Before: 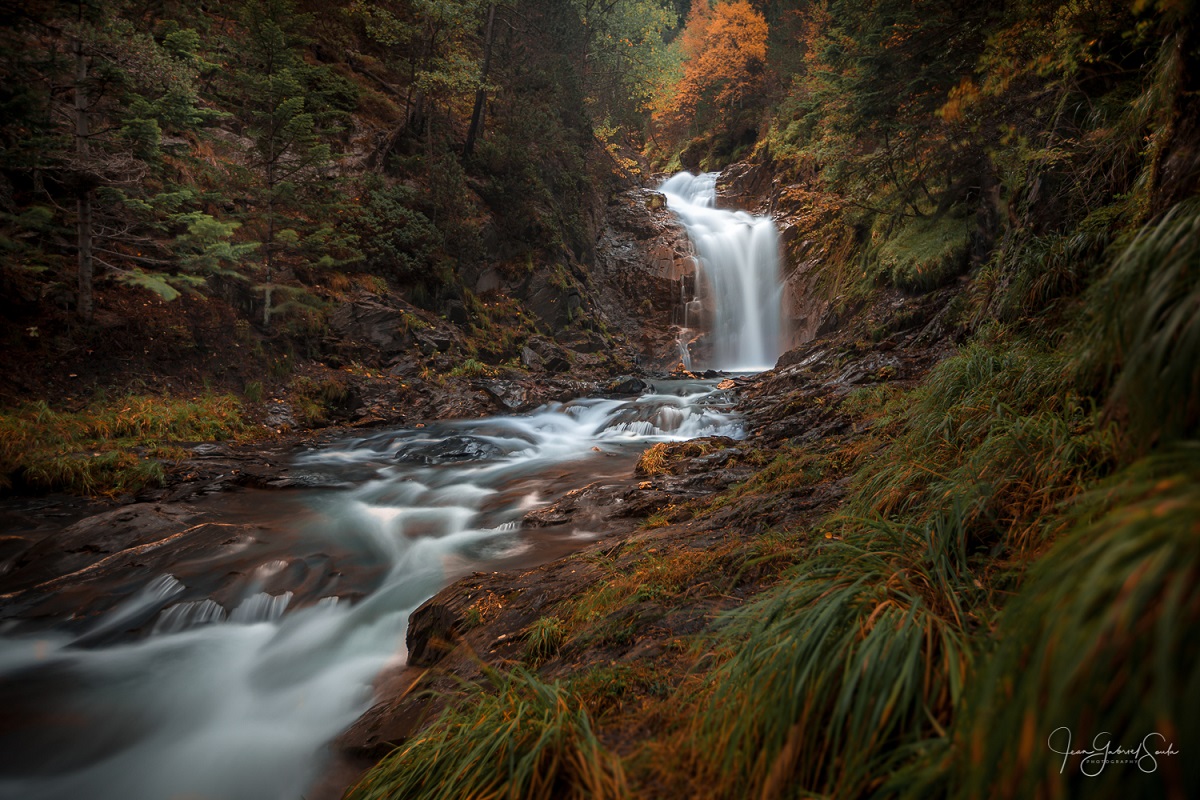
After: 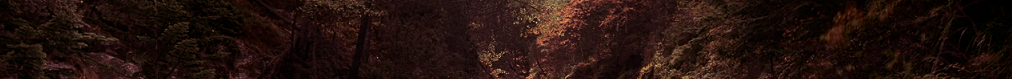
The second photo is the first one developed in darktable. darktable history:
white balance: red 0.931, blue 1.11
split-toning: on, module defaults
crop and rotate: left 9.644%, top 9.491%, right 6.021%, bottom 80.509%
contrast brightness saturation: contrast 0.2, brightness -0.11, saturation 0.1
